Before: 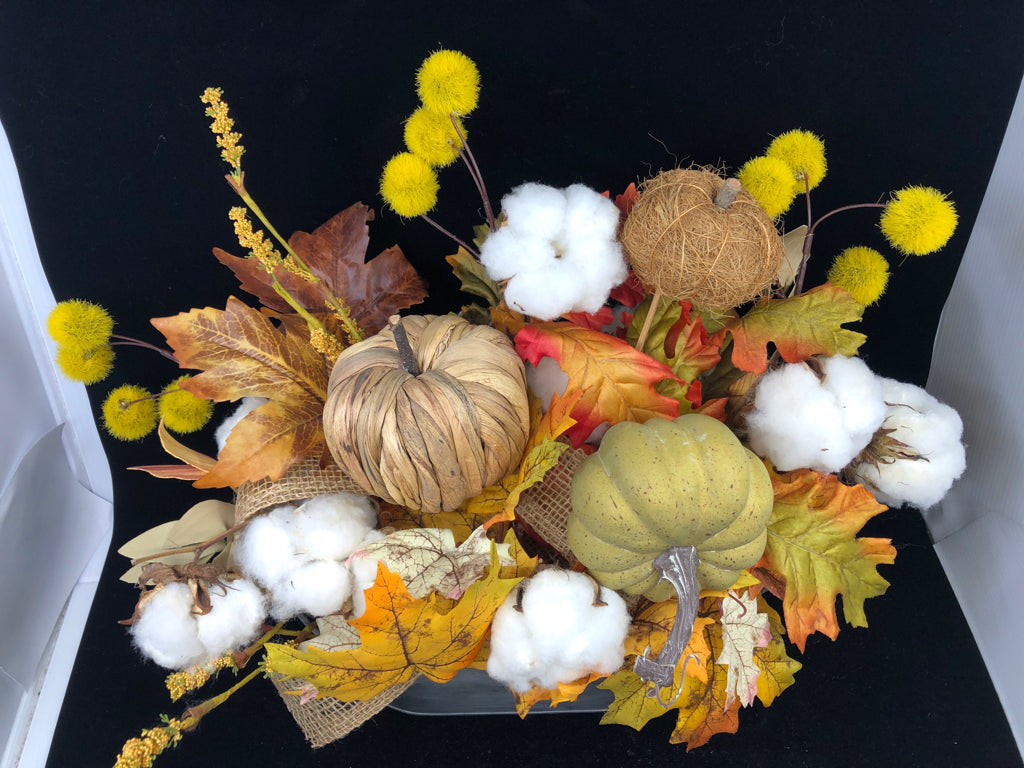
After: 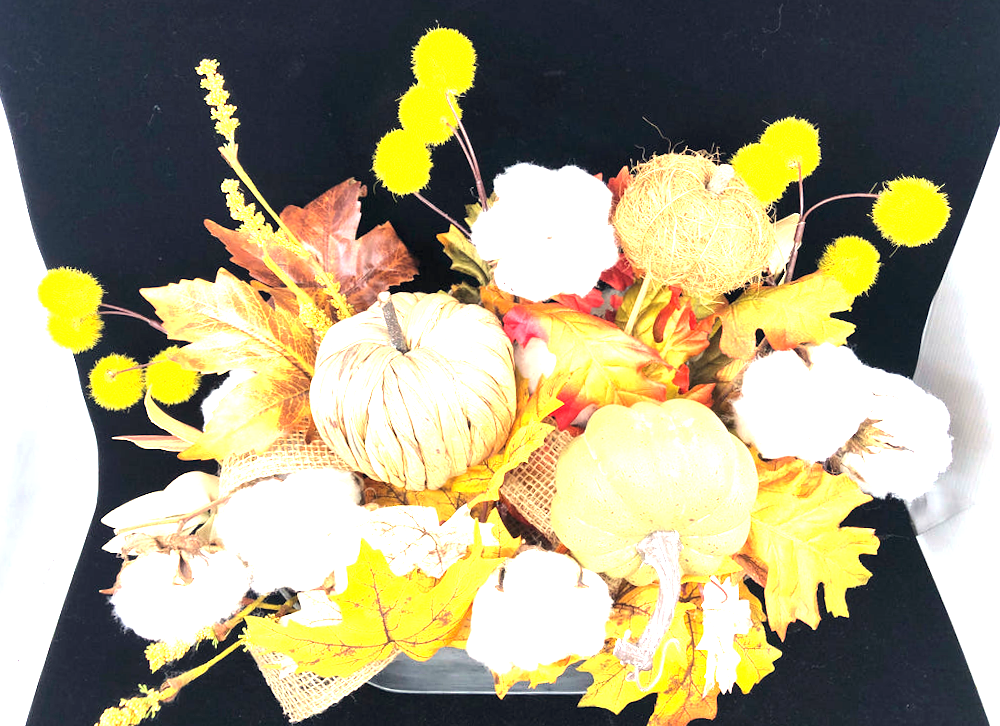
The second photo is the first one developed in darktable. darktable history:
white balance: red 1.045, blue 0.932
crop: left 0.434%, top 0.485%, right 0.244%, bottom 0.386%
tone equalizer: -8 EV -0.417 EV, -7 EV -0.389 EV, -6 EV -0.333 EV, -5 EV -0.222 EV, -3 EV 0.222 EV, -2 EV 0.333 EV, -1 EV 0.389 EV, +0 EV 0.417 EV, edges refinement/feathering 500, mask exposure compensation -1.57 EV, preserve details no
rotate and perspective: rotation 1.57°, crop left 0.018, crop right 0.982, crop top 0.039, crop bottom 0.961
exposure: black level correction 0, exposure 2 EV, compensate highlight preservation false
